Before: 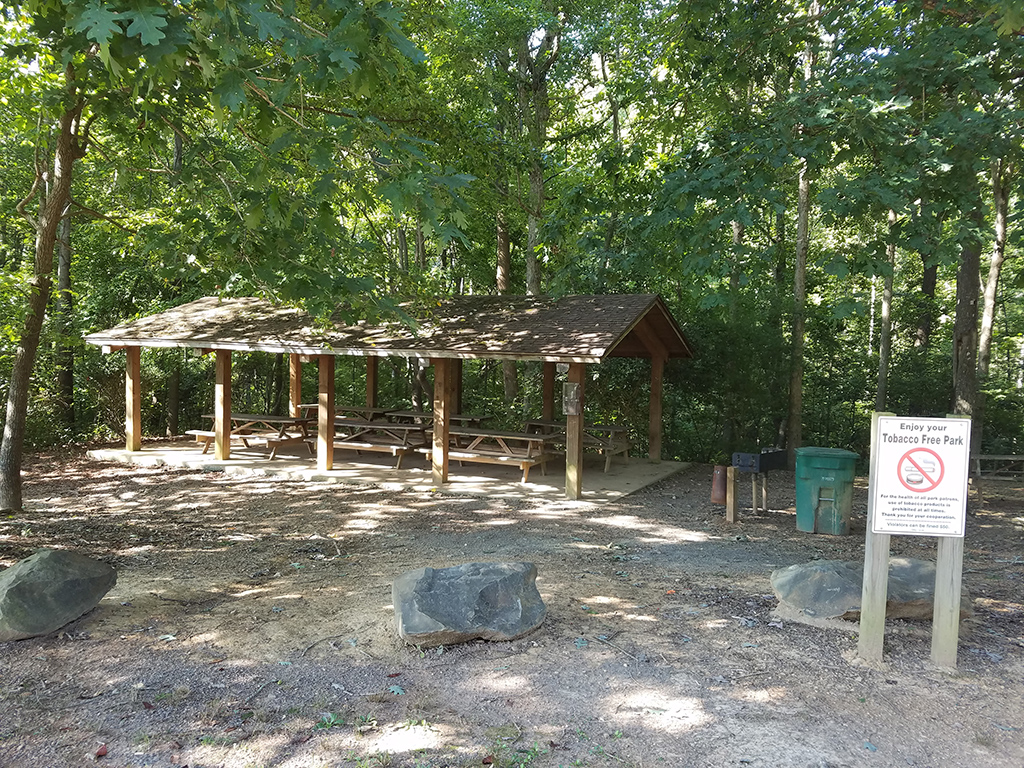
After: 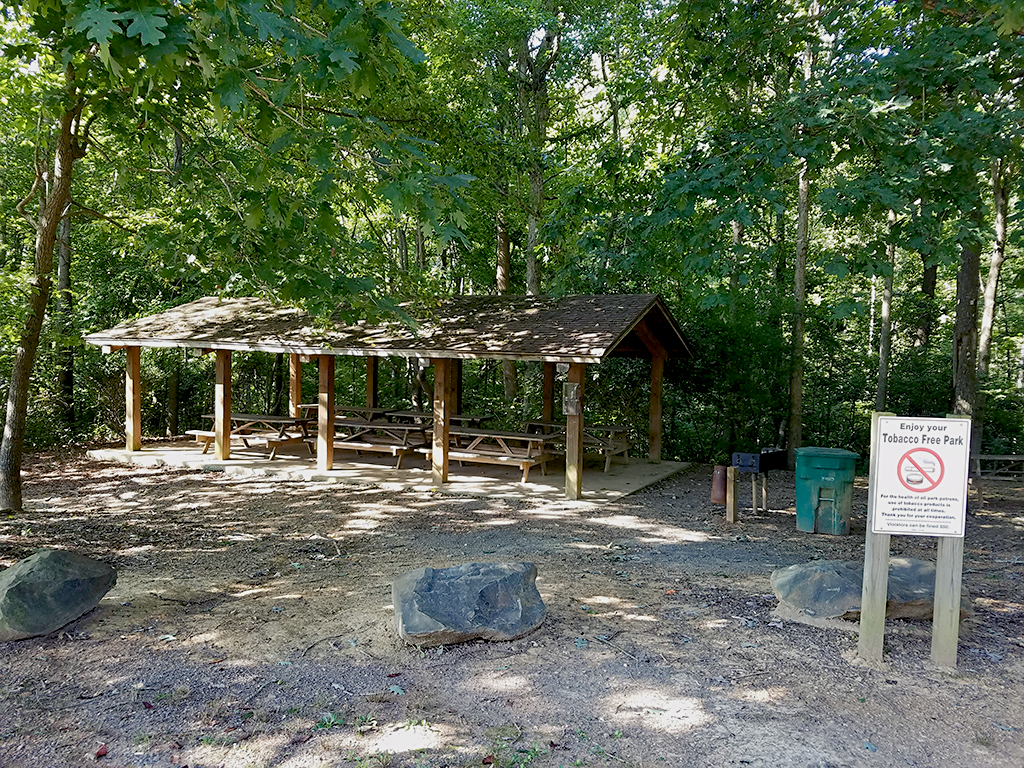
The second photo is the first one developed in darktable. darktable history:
color balance rgb: shadows lift › luminance -21.244%, shadows lift › chroma 6.646%, shadows lift › hue 267.41°, global offset › luminance -1.423%, perceptual saturation grading › global saturation -0.101%, perceptual saturation grading › highlights -19.909%, perceptual saturation grading › shadows 19.062%, contrast -10.336%
haze removal: strength 0.285, distance 0.257, adaptive false
sharpen: amount 0.211
